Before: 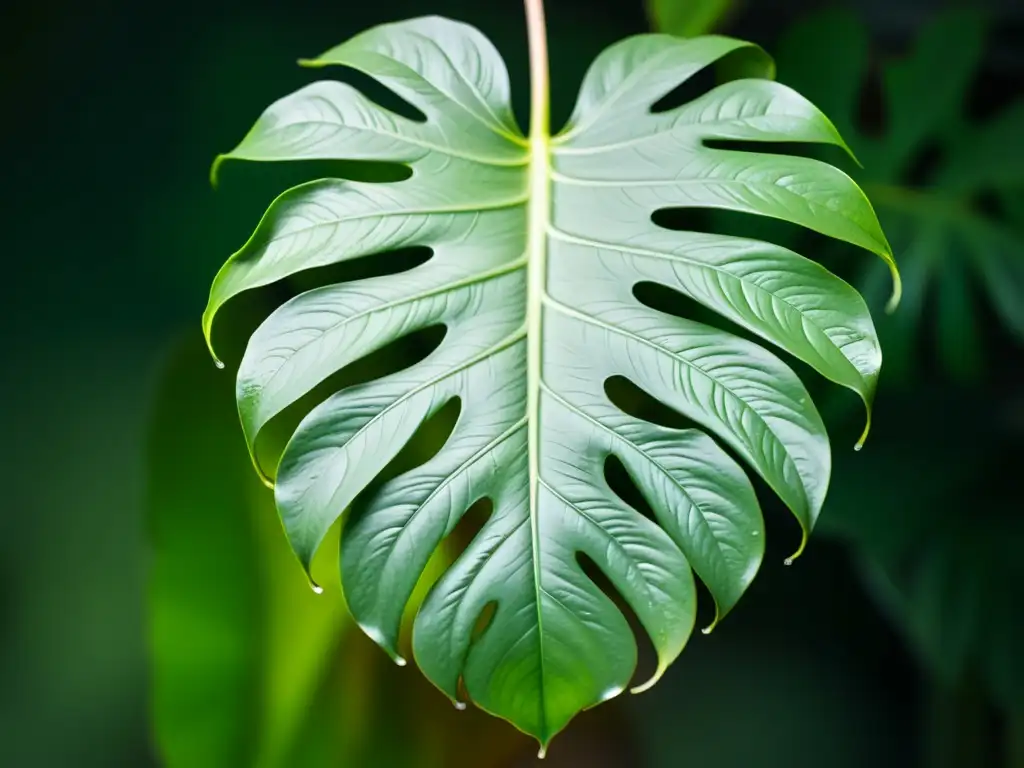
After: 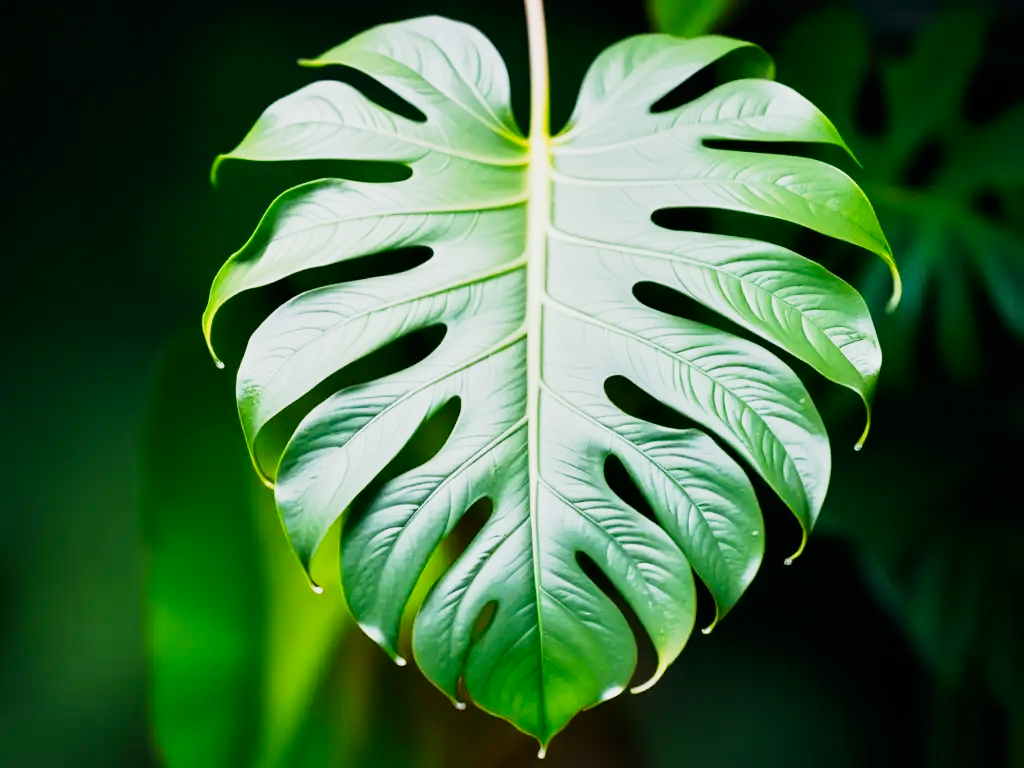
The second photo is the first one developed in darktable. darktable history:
tone curve: curves: ch0 [(0, 0) (0.078, 0.029) (0.265, 0.241) (0.507, 0.56) (0.744, 0.826) (1, 0.948)]; ch1 [(0, 0) (0.346, 0.307) (0.418, 0.383) (0.46, 0.439) (0.482, 0.493) (0.502, 0.5) (0.517, 0.506) (0.55, 0.557) (0.601, 0.637) (0.666, 0.7) (1, 1)]; ch2 [(0, 0) (0.346, 0.34) (0.431, 0.45) (0.485, 0.494) (0.5, 0.498) (0.508, 0.499) (0.532, 0.546) (0.579, 0.628) (0.625, 0.668) (1, 1)], preserve colors none
